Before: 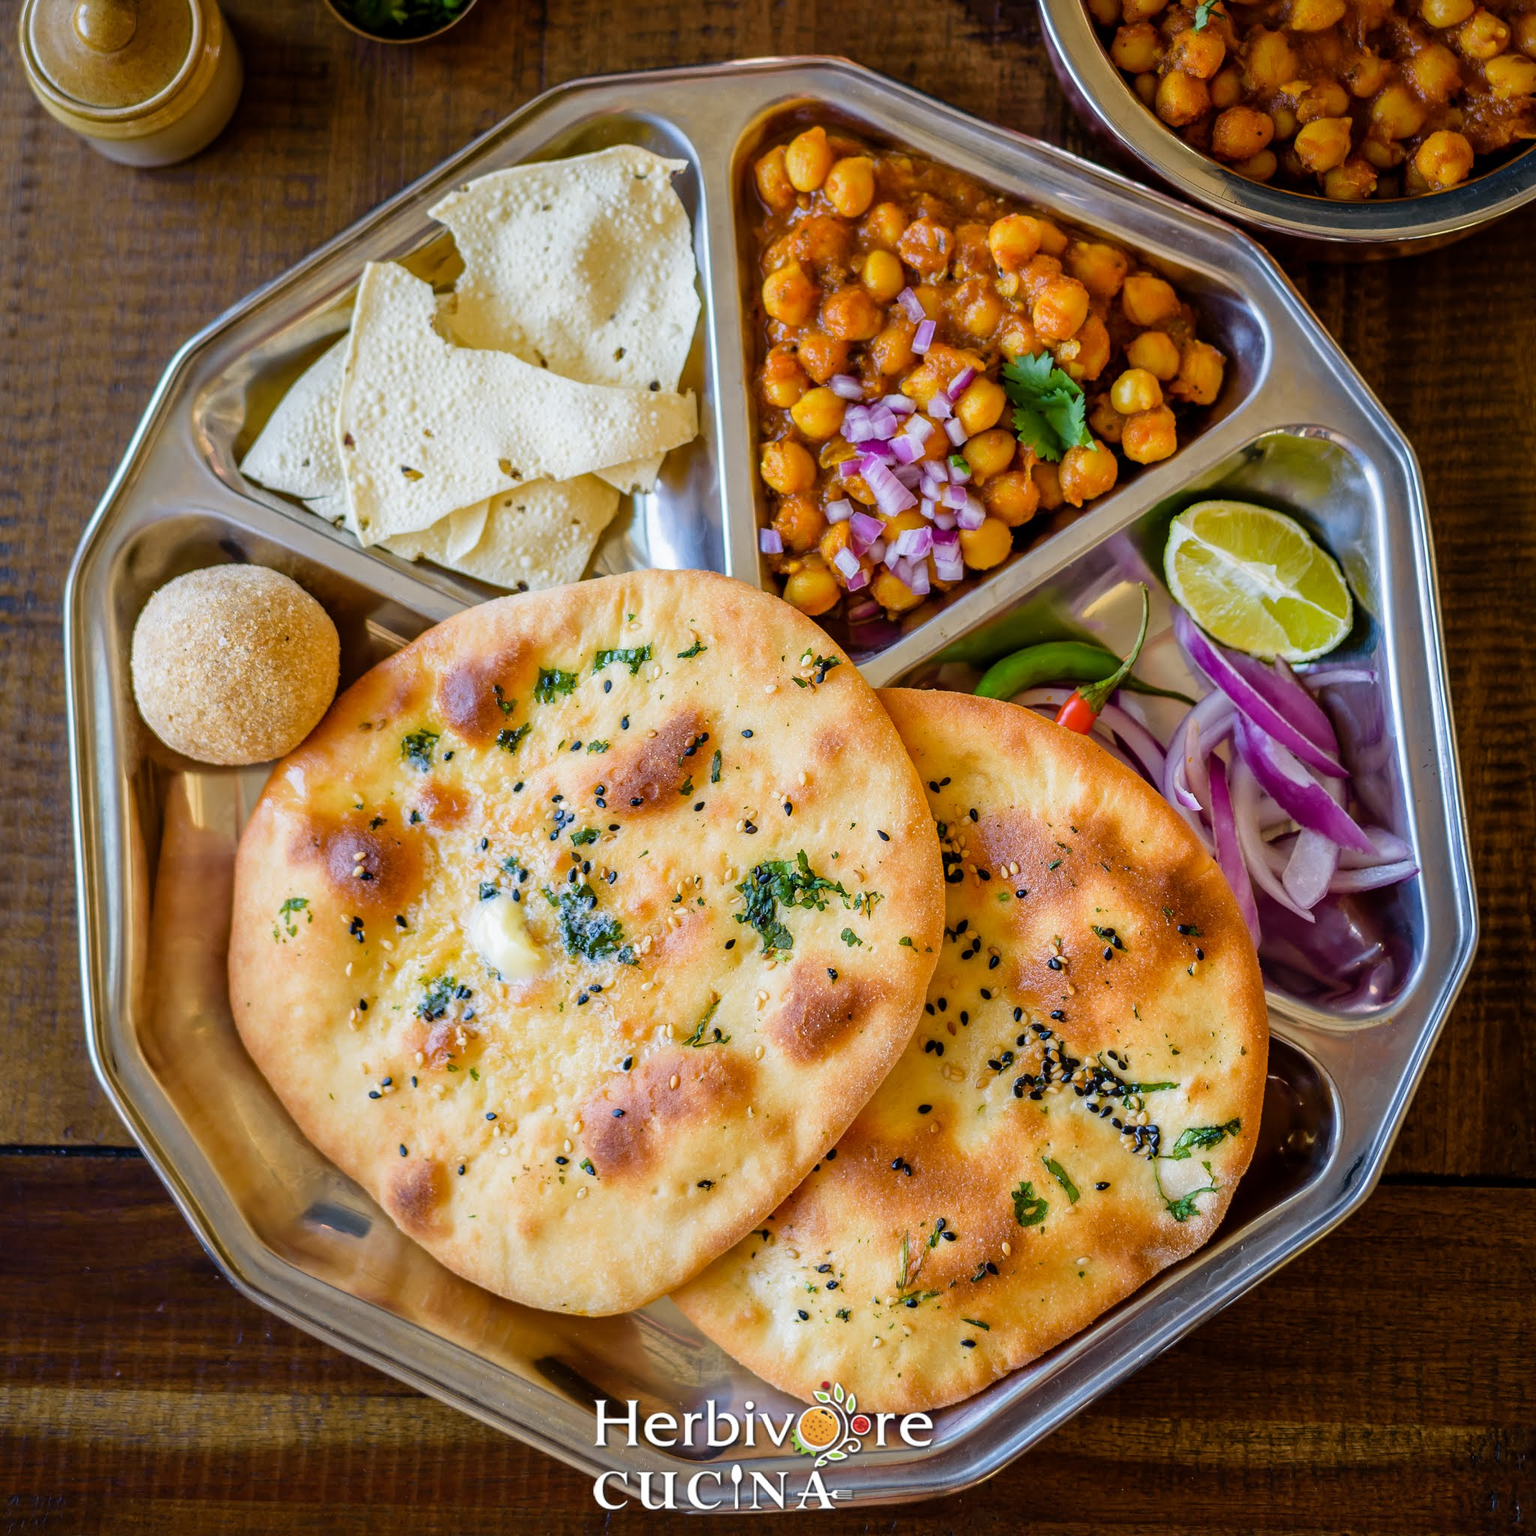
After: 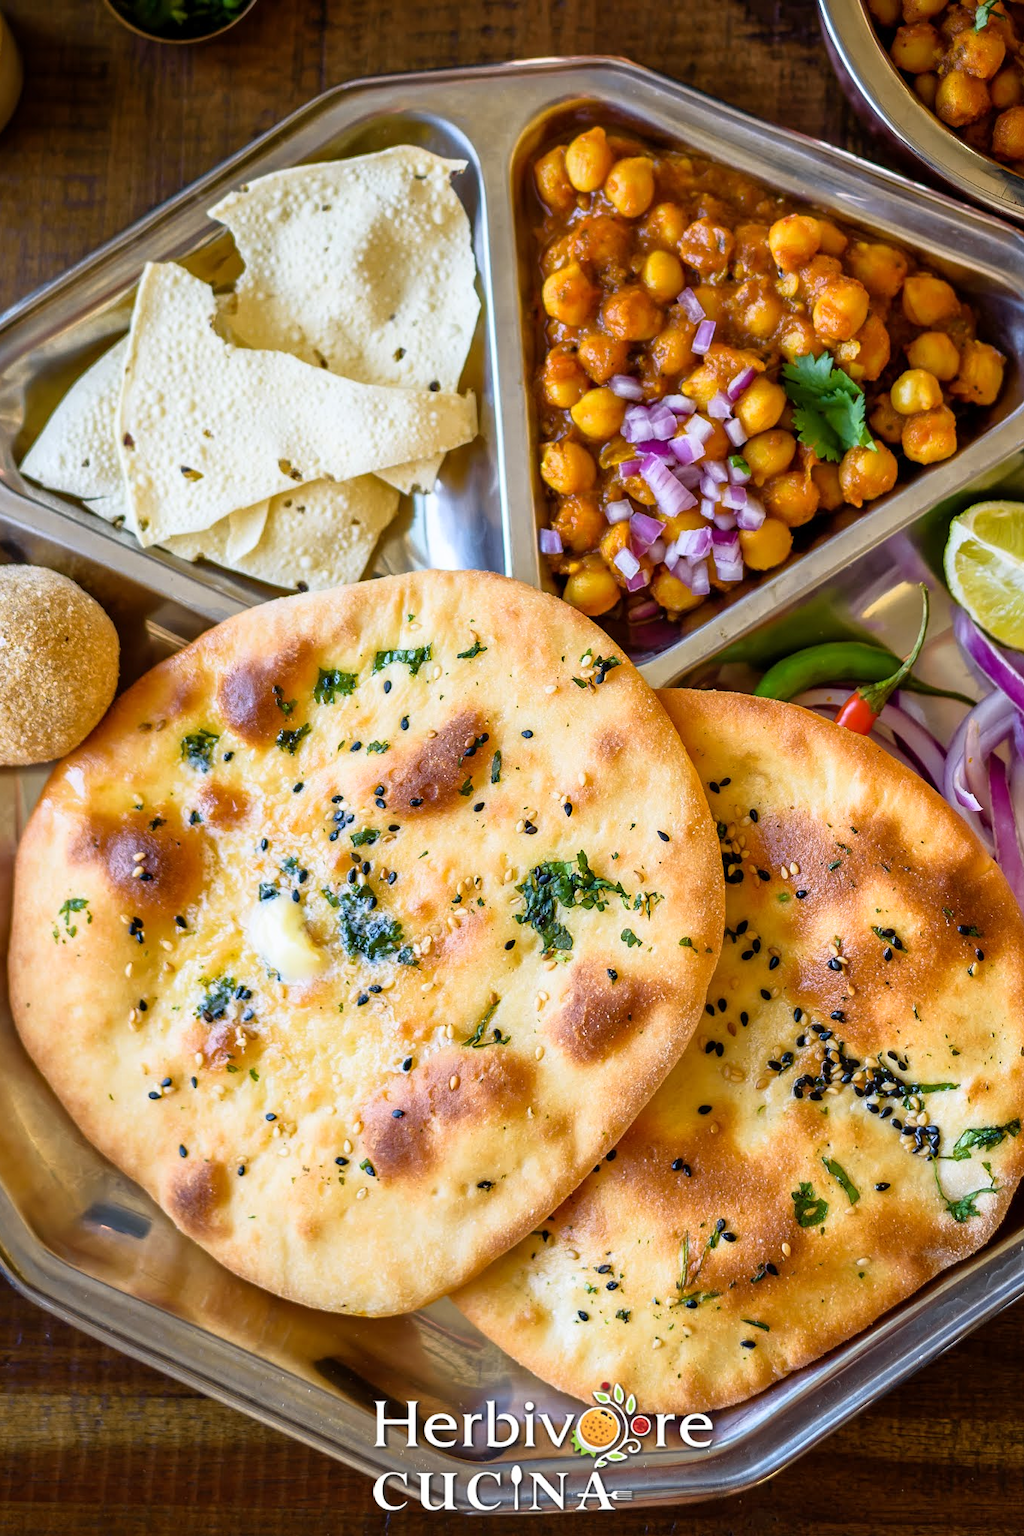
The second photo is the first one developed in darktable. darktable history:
crop and rotate: left 14.385%, right 18.948%
exposure: compensate highlight preservation false
base curve: curves: ch0 [(0, 0) (0.257, 0.25) (0.482, 0.586) (0.757, 0.871) (1, 1)]
